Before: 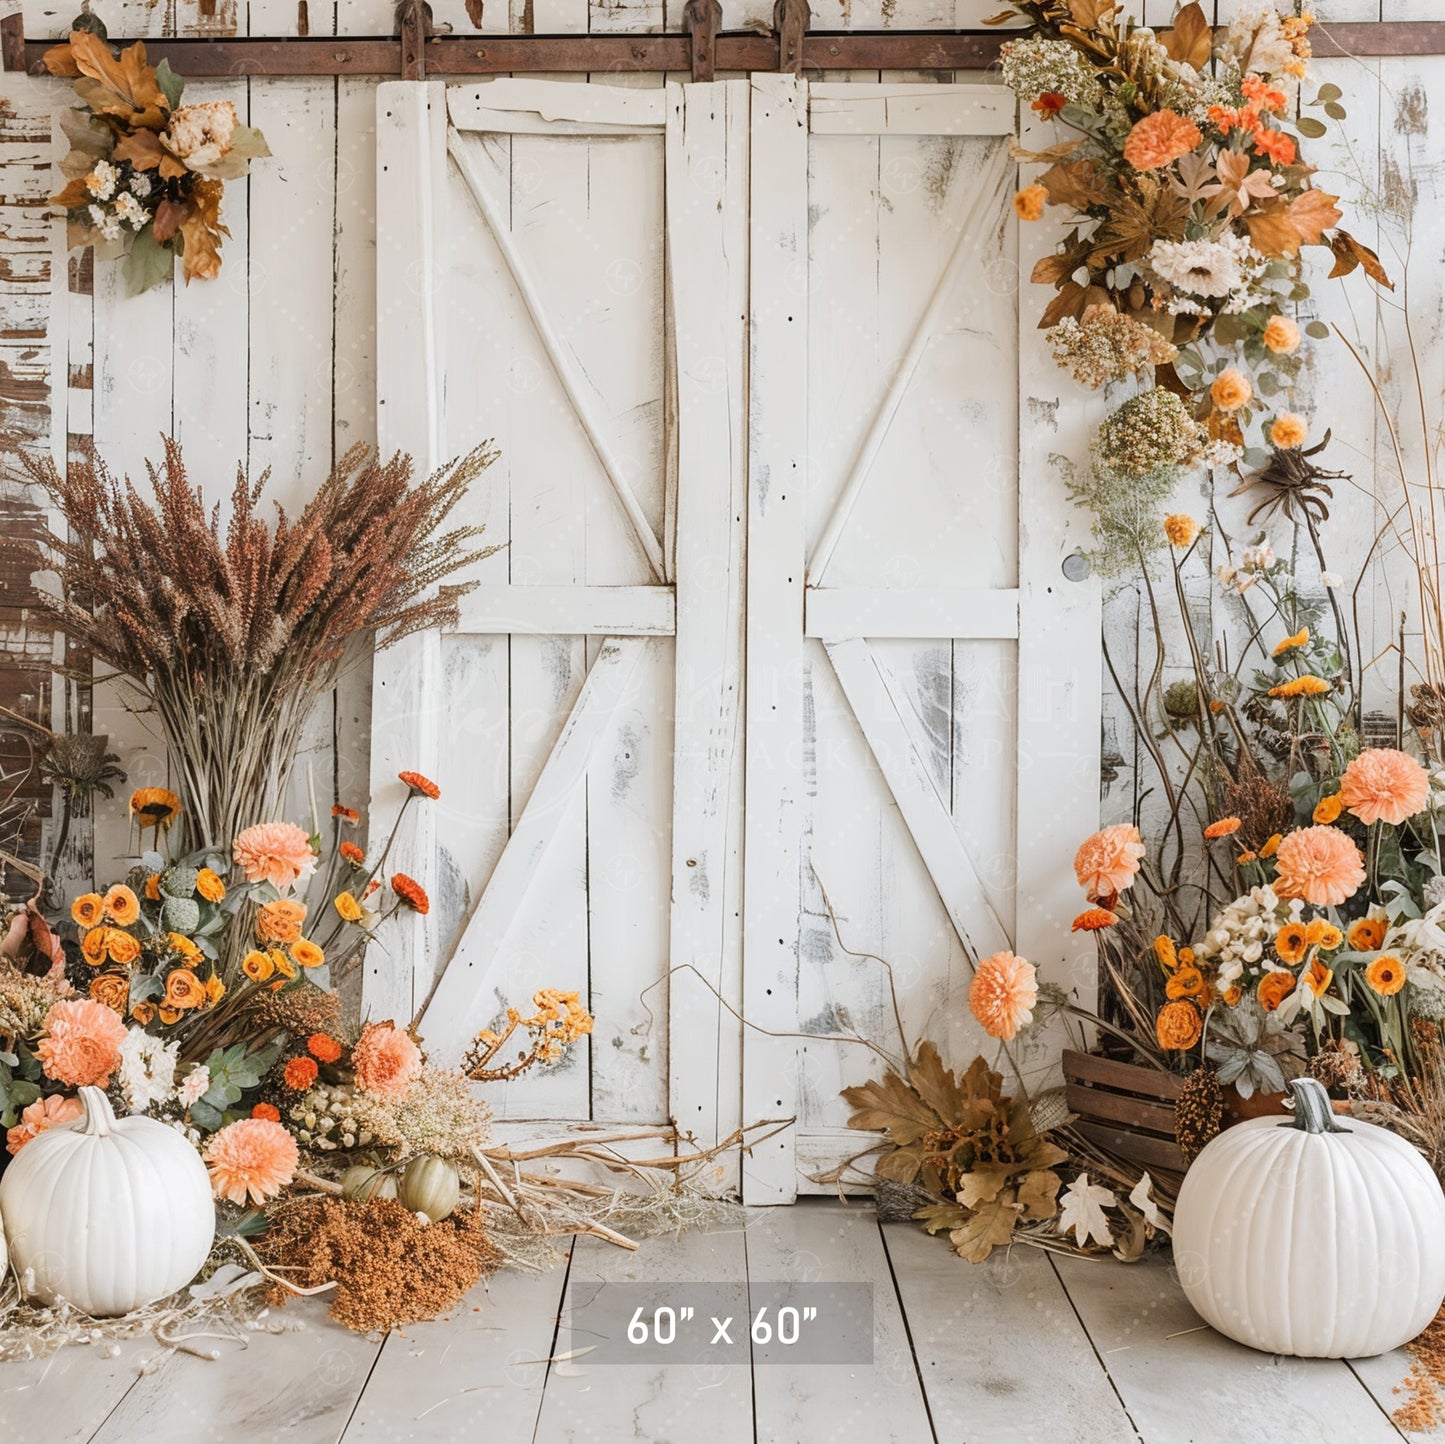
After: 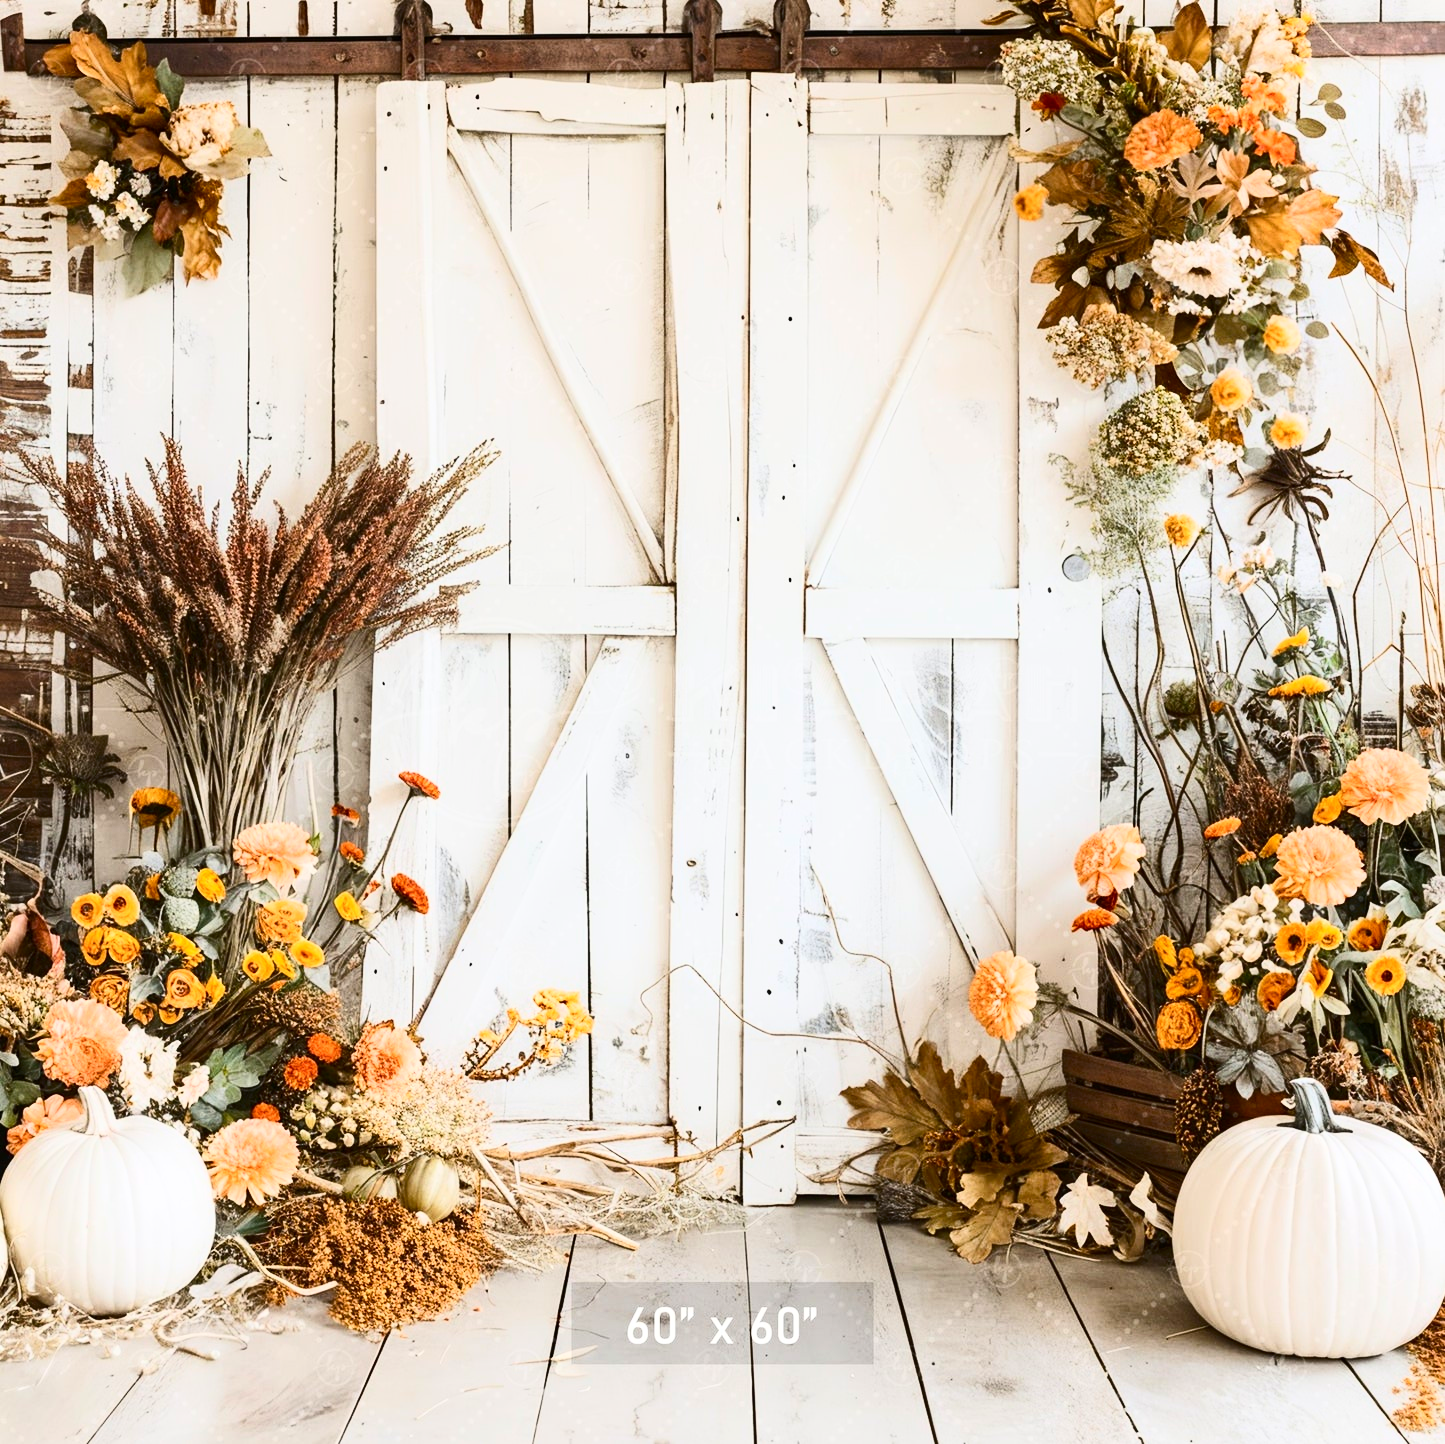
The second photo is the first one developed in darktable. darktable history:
exposure: compensate highlight preservation false
color balance rgb: perceptual saturation grading › global saturation 20%, global vibrance 20%
contrast brightness saturation: contrast 0.39, brightness 0.1
